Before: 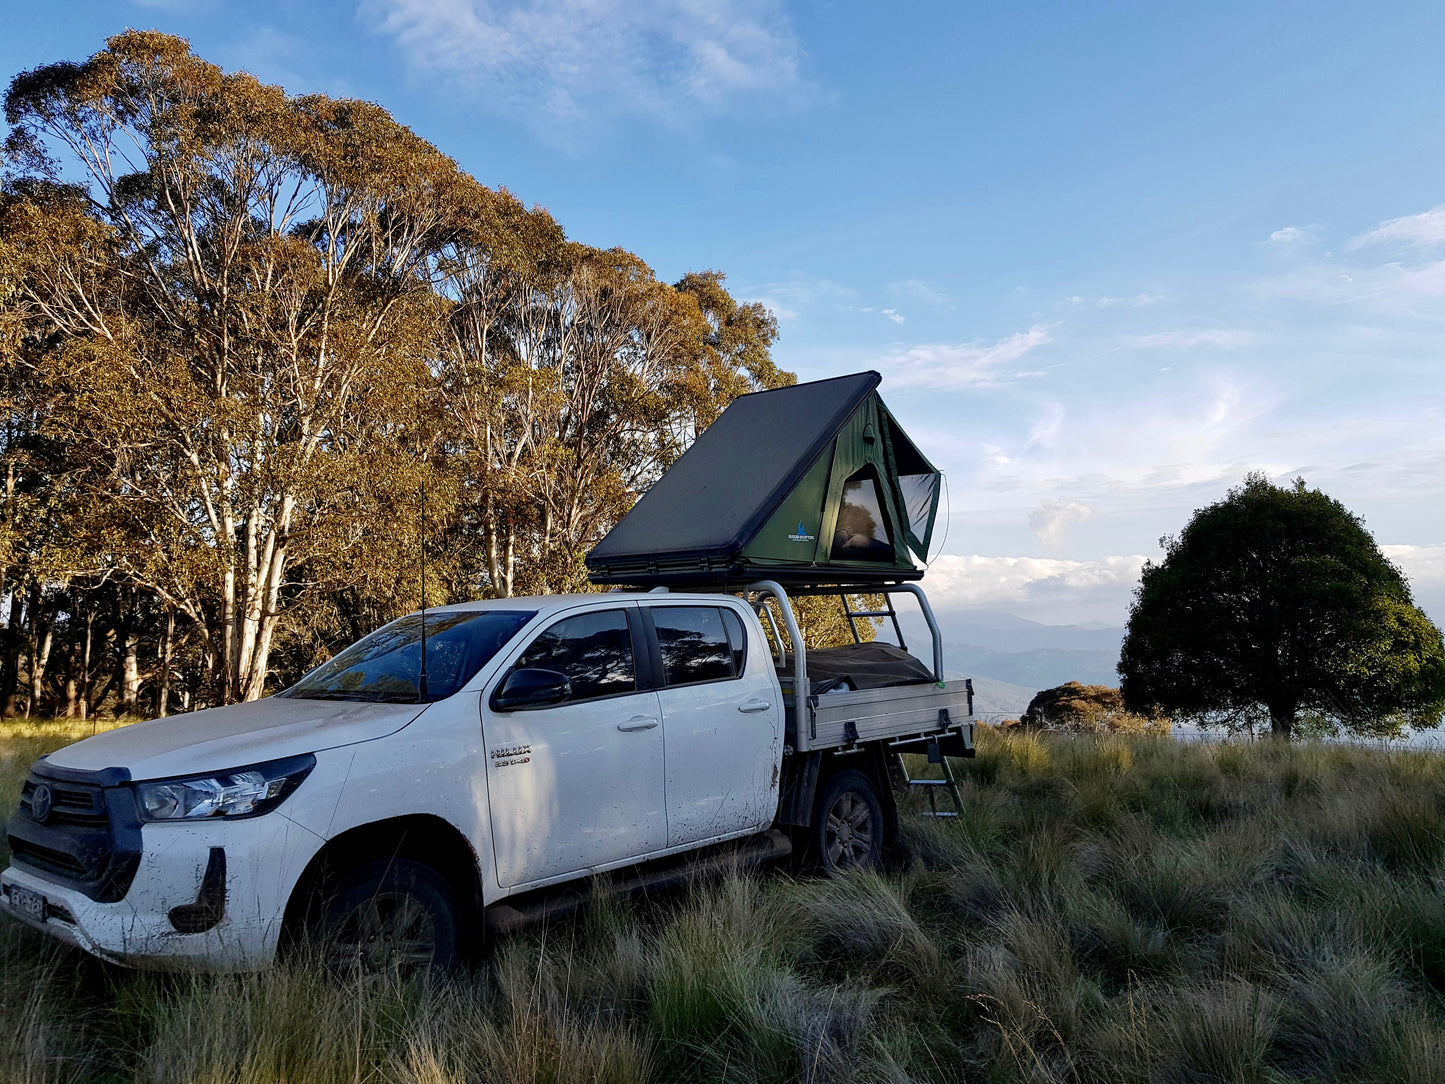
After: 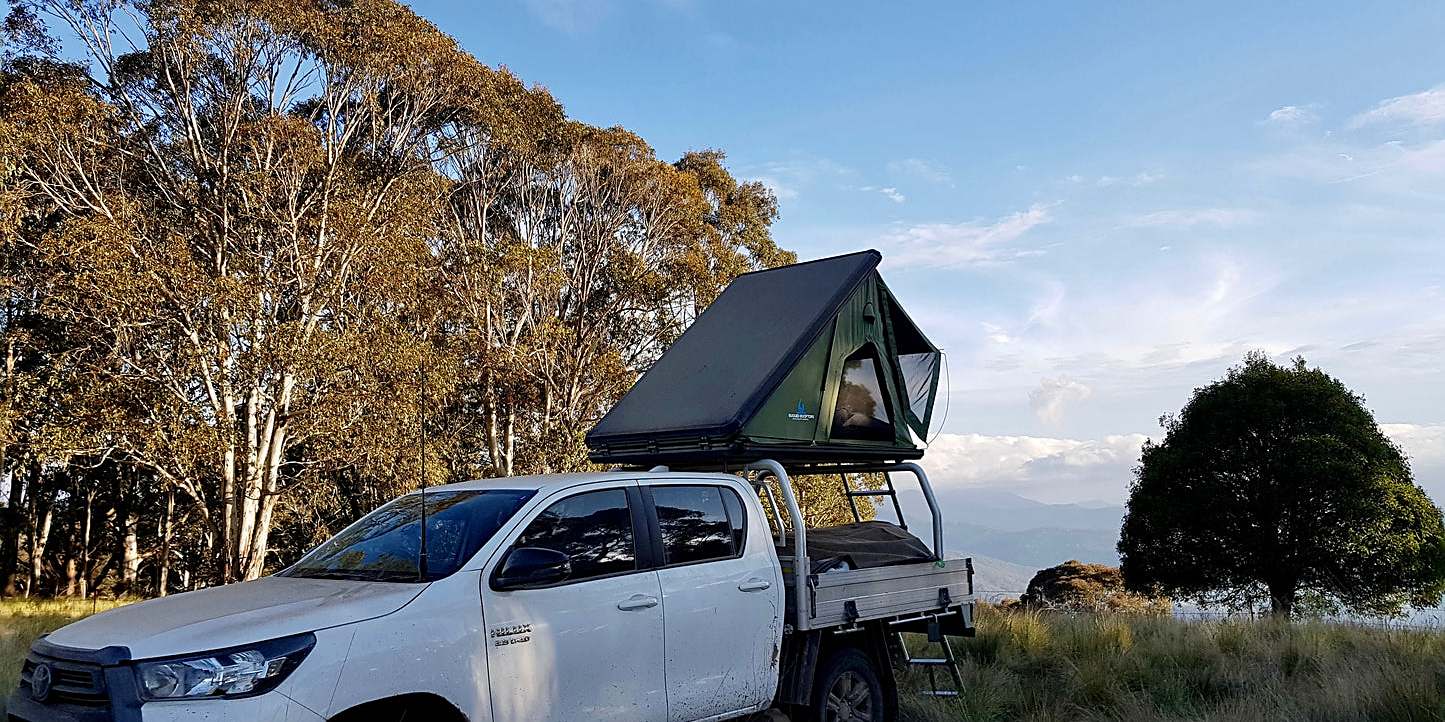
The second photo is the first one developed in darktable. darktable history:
crop: top 11.166%, bottom 22.168%
sharpen: on, module defaults
